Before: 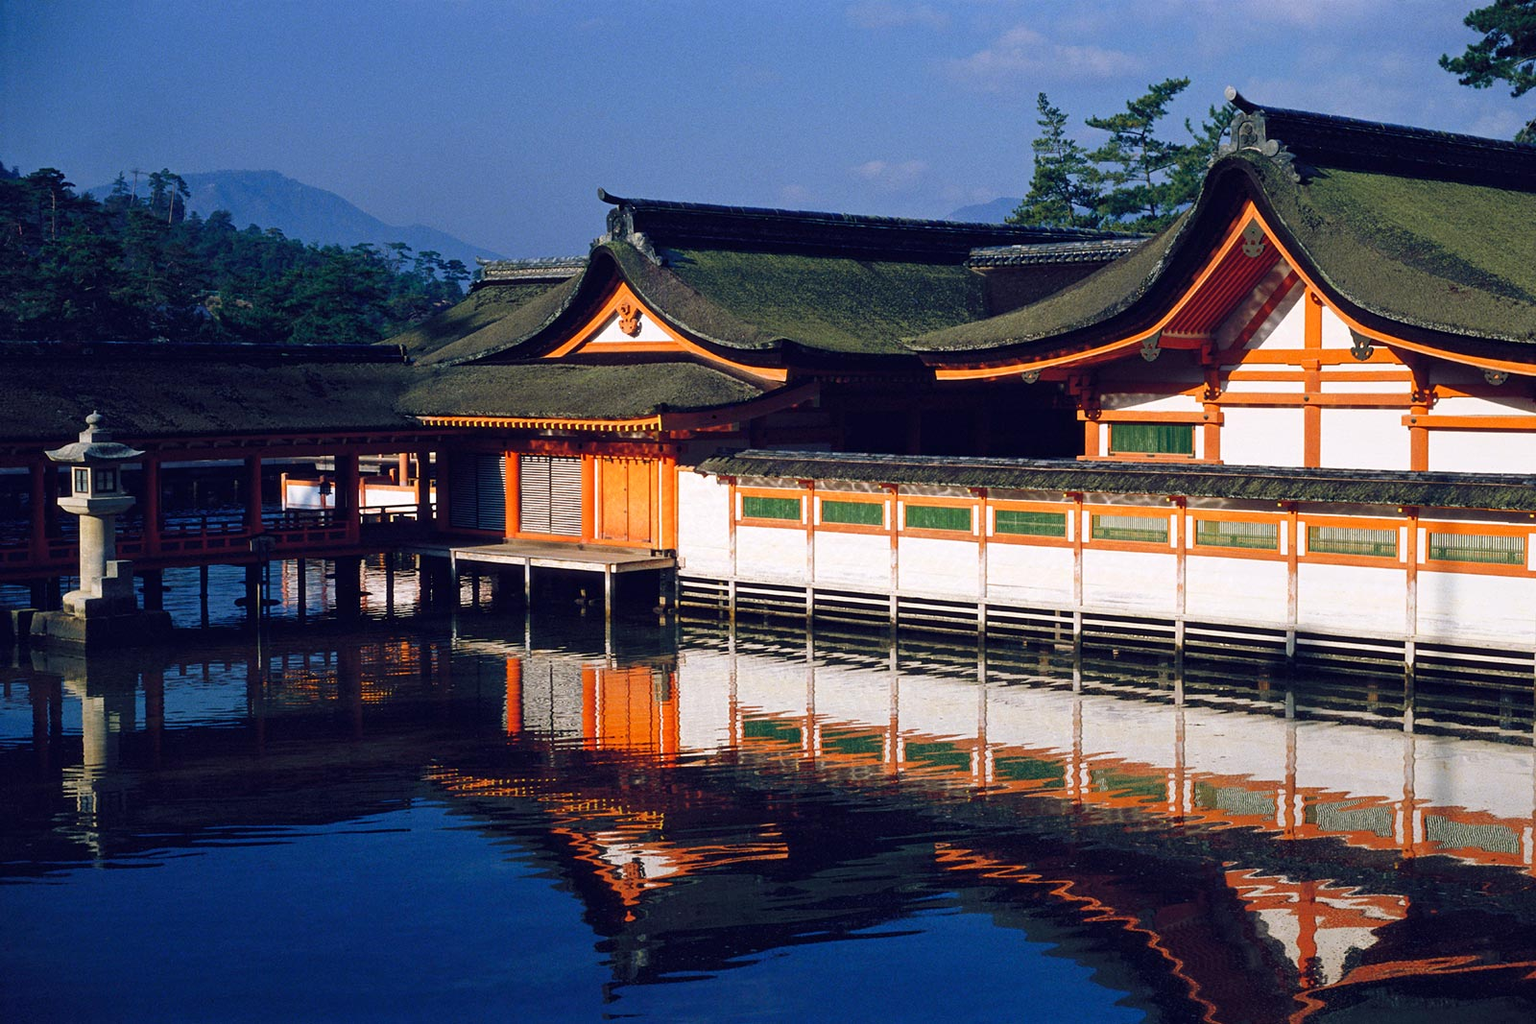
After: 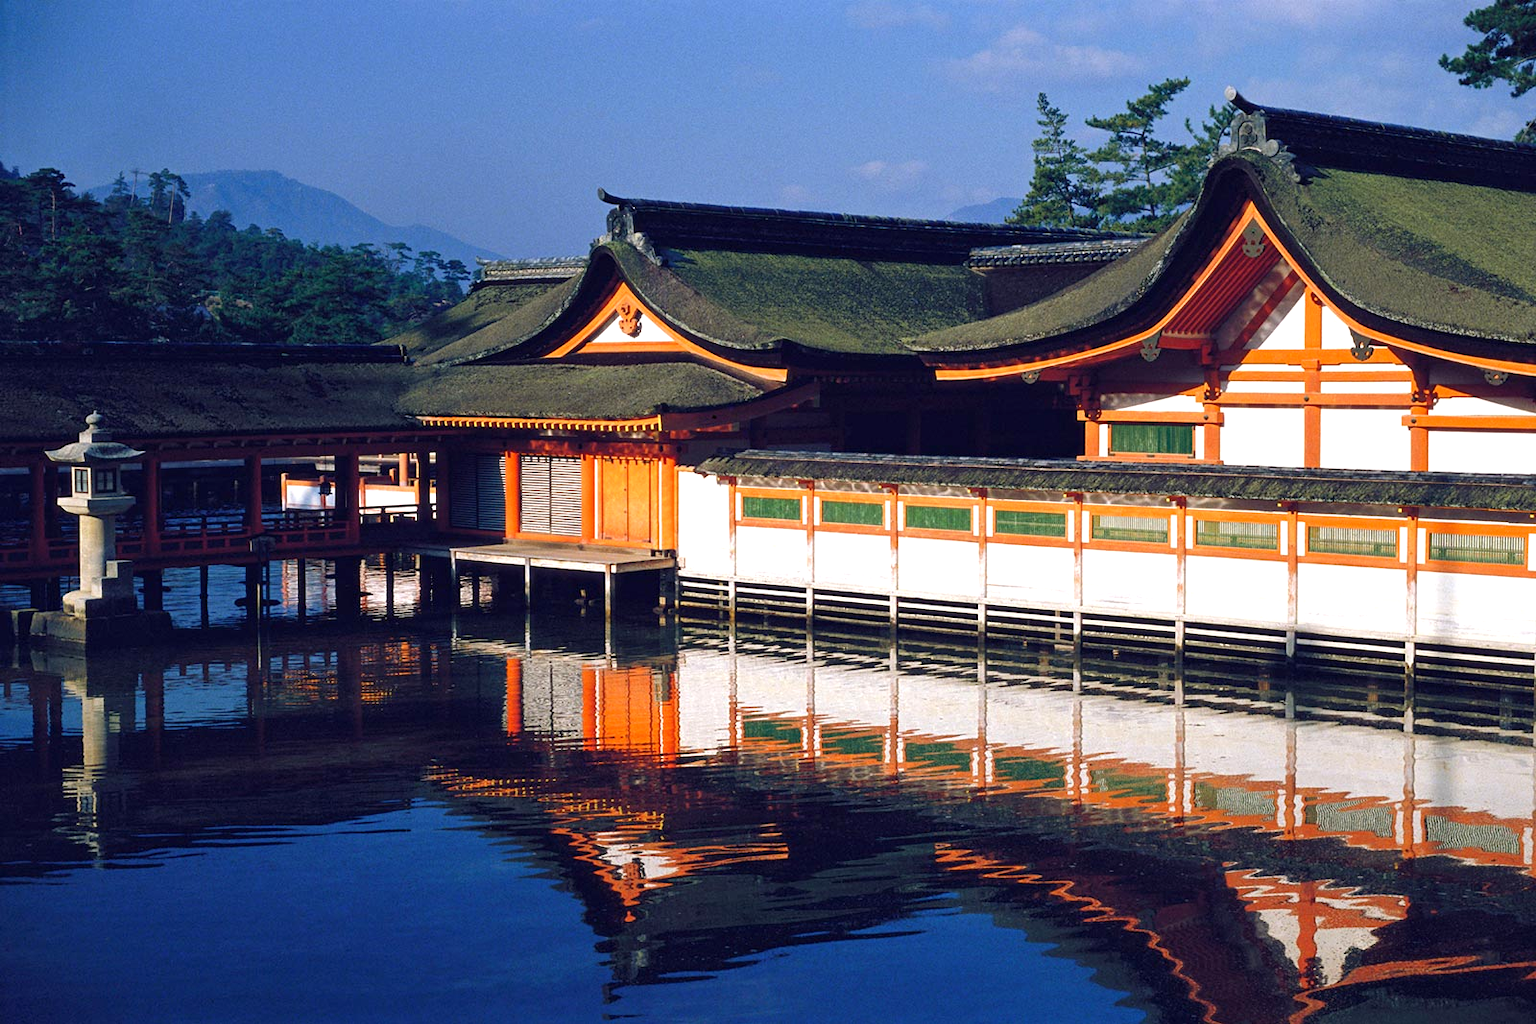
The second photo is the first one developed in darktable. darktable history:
shadows and highlights: shadows 24.95, highlights -24.88, shadows color adjustment 97.67%
exposure: exposure 0.336 EV, compensate exposure bias true, compensate highlight preservation false
